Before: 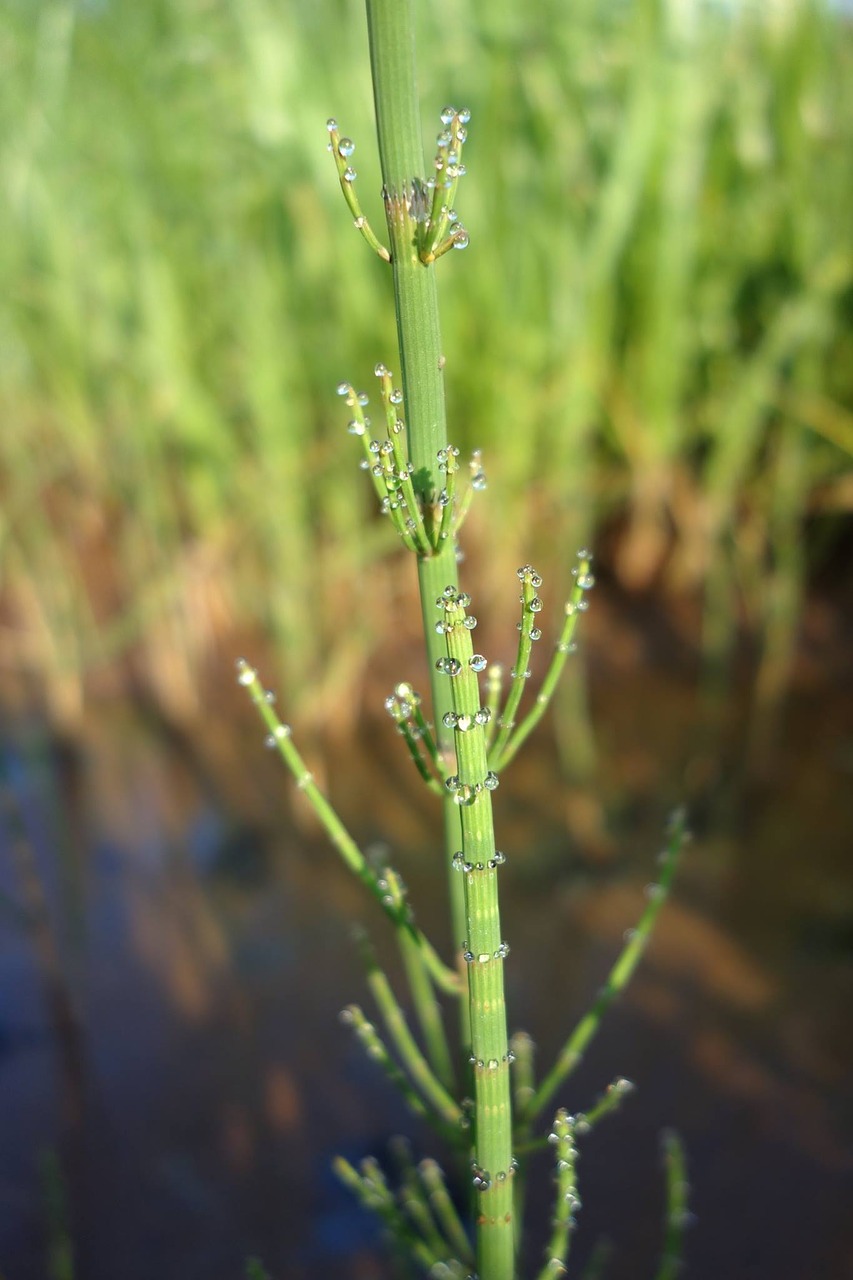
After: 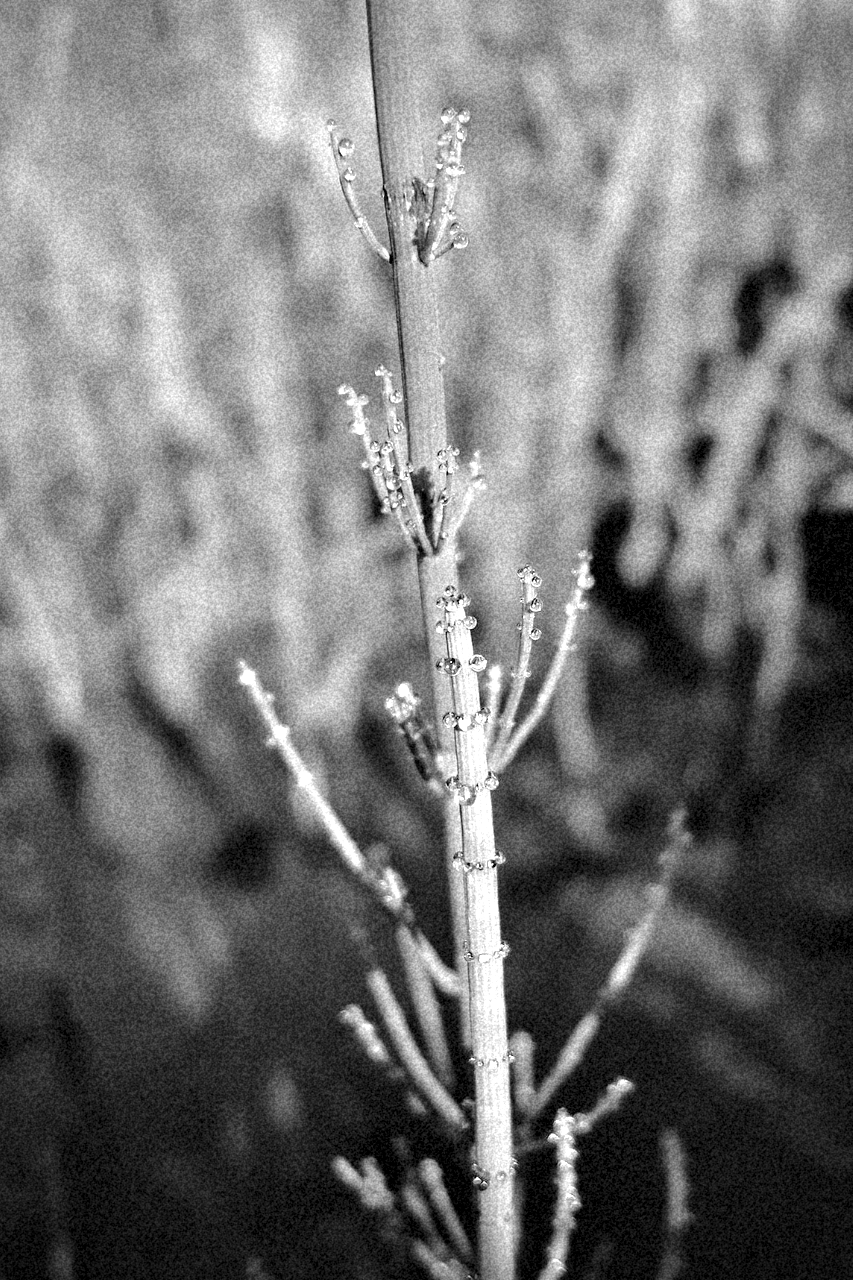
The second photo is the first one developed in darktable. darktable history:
monochrome: a -4.13, b 5.16, size 1
vignetting: unbound false
contrast equalizer: octaves 7, y [[0.627 ×6], [0.563 ×6], [0 ×6], [0 ×6], [0 ×6]]
tone curve: curves: ch0 [(0, 0) (0.004, 0) (0.133, 0.076) (0.325, 0.362) (0.879, 0.885) (1, 1)], color space Lab, linked channels, preserve colors none
grain: coarseness 46.9 ISO, strength 50.21%, mid-tones bias 0%
